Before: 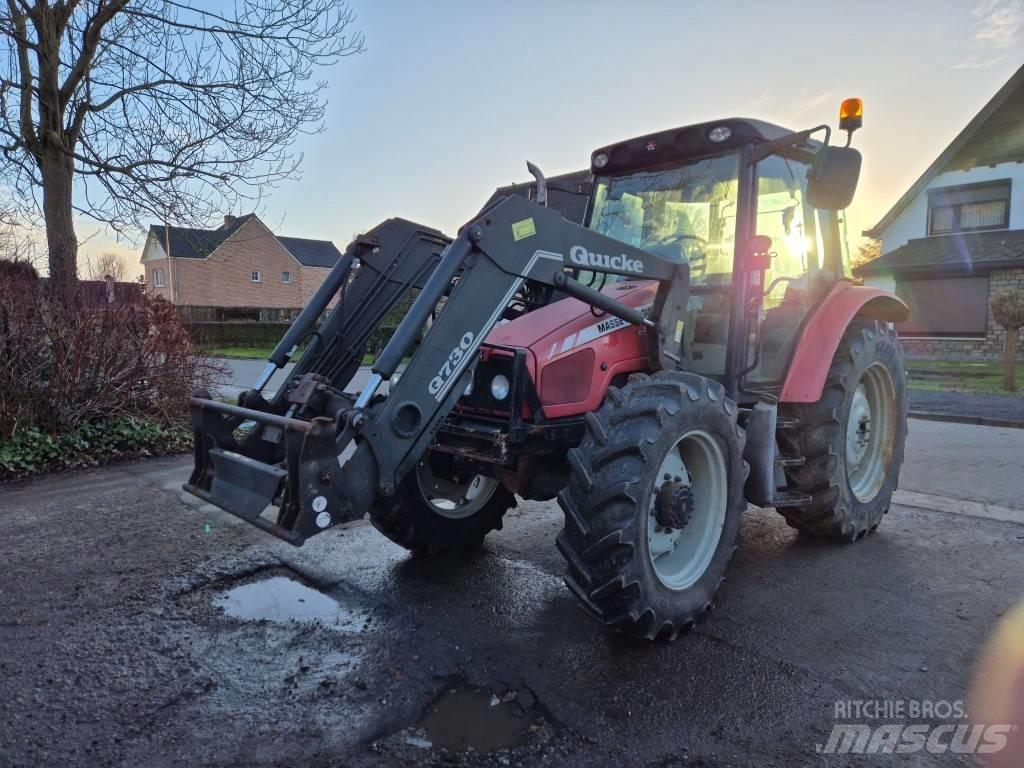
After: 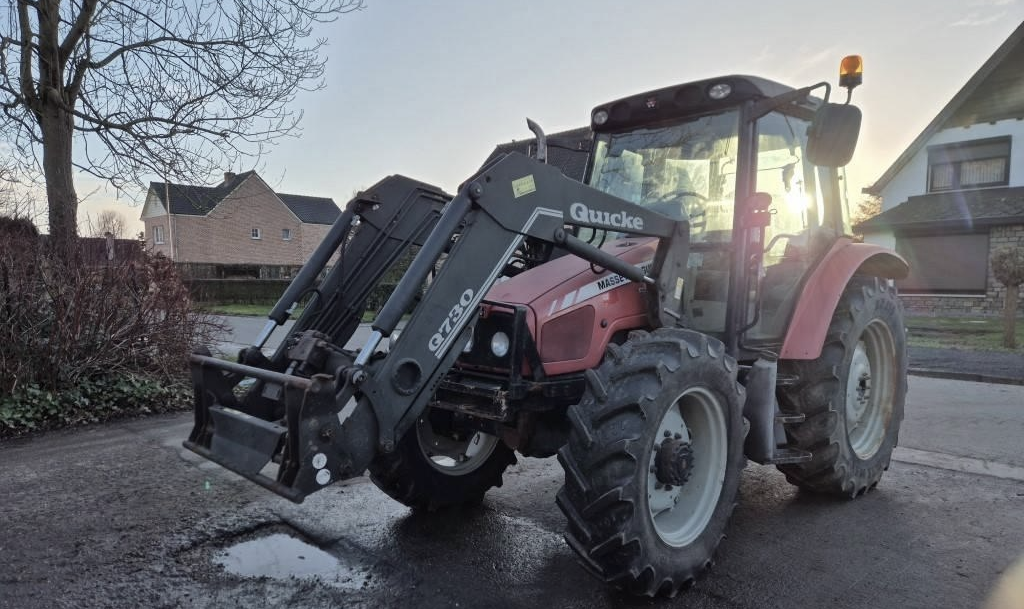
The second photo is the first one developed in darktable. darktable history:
color correction: highlights b* 0.024, saturation 0.578
crop and rotate: top 5.666%, bottom 14.933%
